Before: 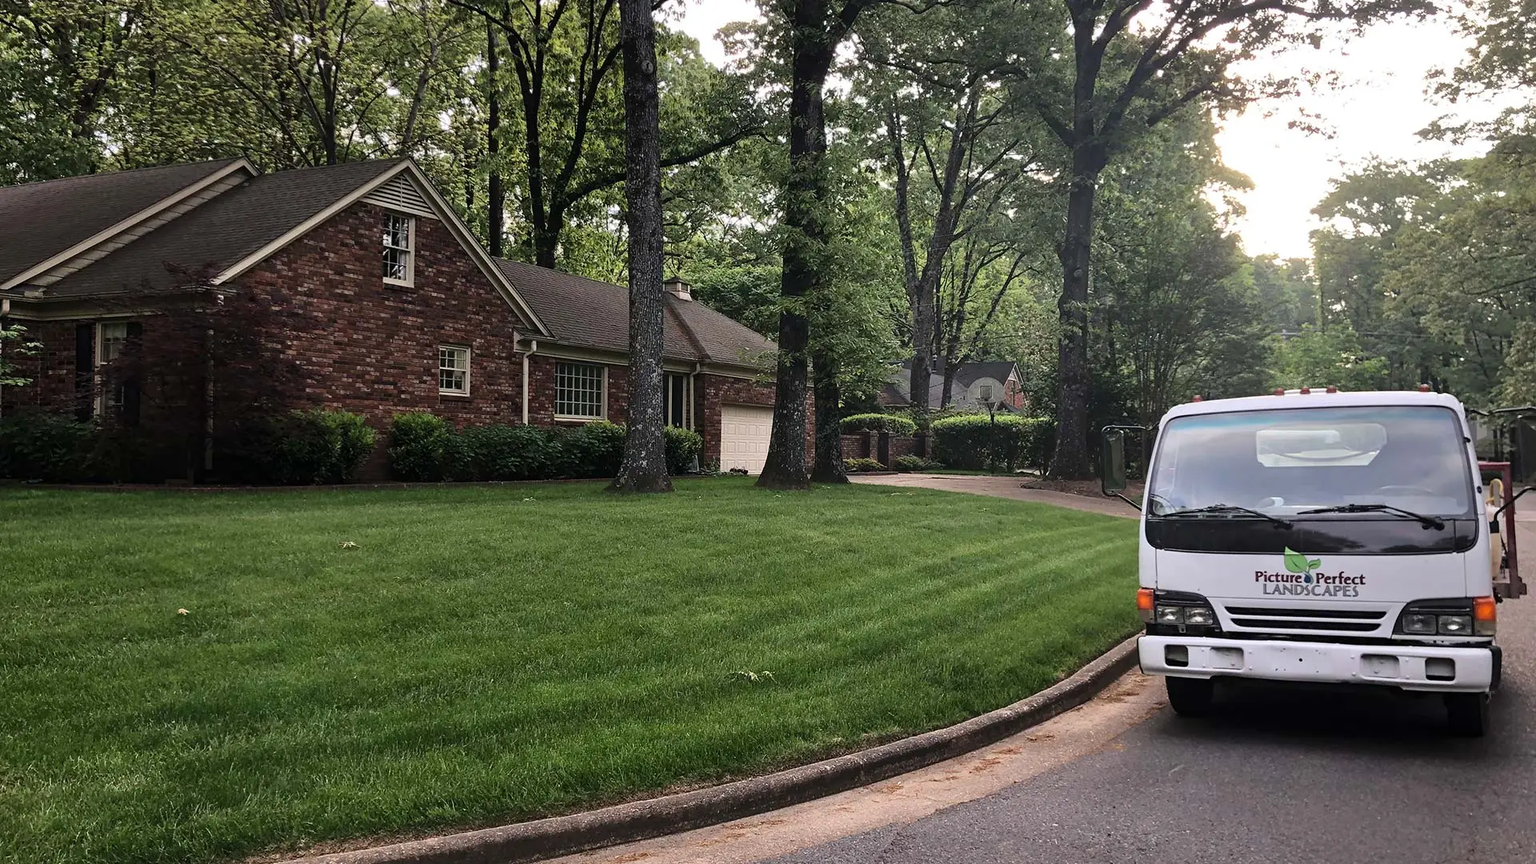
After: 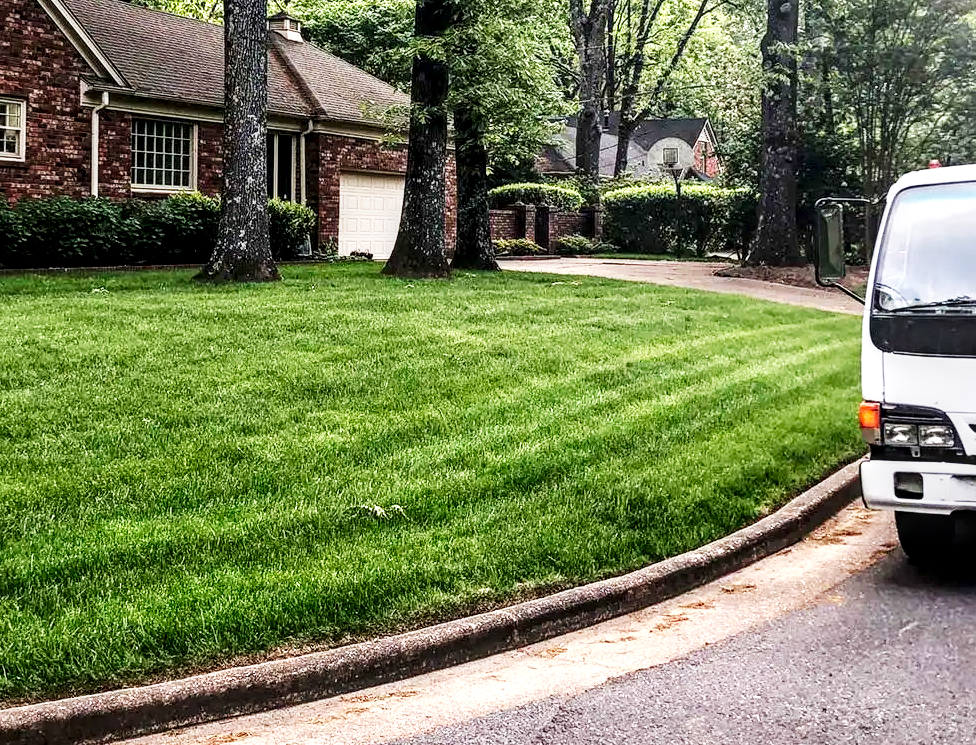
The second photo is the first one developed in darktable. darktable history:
crop and rotate: left 29.318%, top 31.009%, right 19.83%
local contrast: detail 150%
base curve: curves: ch0 [(0, 0) (0.007, 0.004) (0.027, 0.03) (0.046, 0.07) (0.207, 0.54) (0.442, 0.872) (0.673, 0.972) (1, 1)], preserve colors none
